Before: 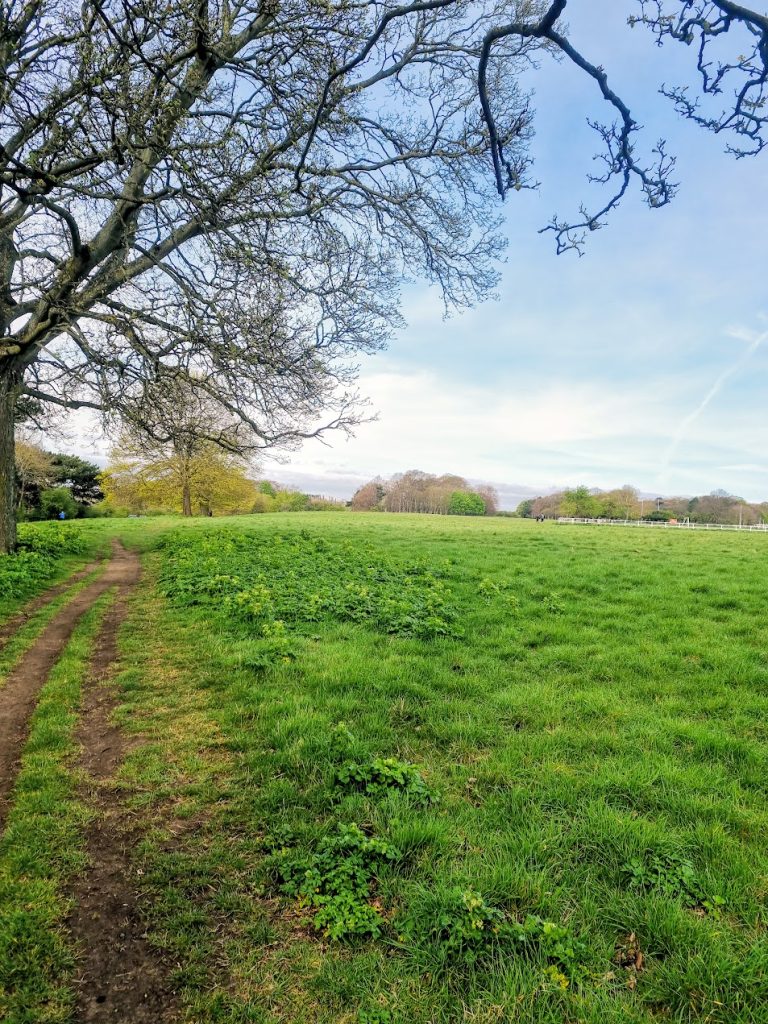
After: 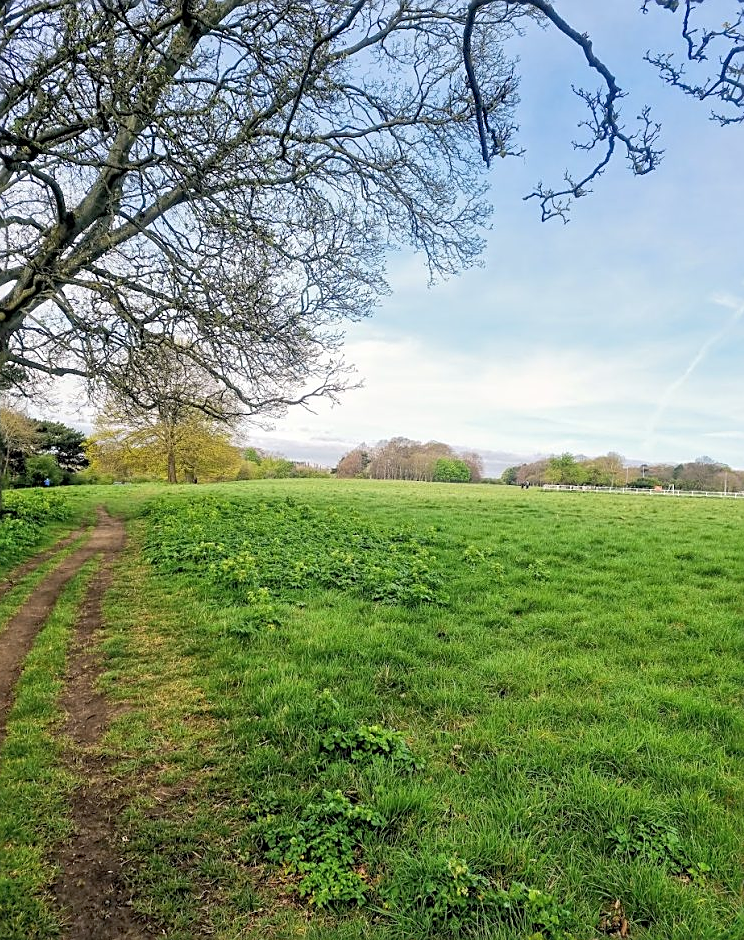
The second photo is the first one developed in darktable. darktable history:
crop: left 1.964%, top 3.251%, right 1.122%, bottom 4.933%
tone equalizer: on, module defaults
contrast brightness saturation: saturation -0.05
shadows and highlights: shadows 43.06, highlights 6.94
sharpen: on, module defaults
